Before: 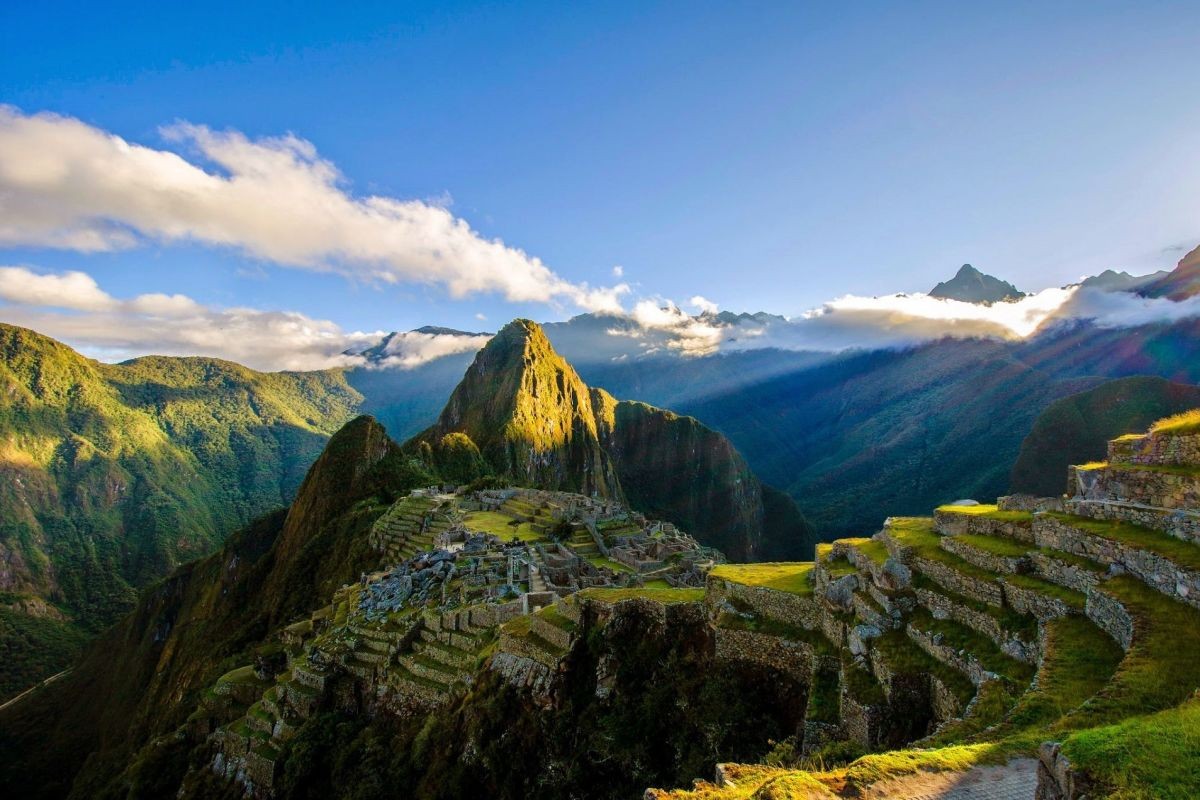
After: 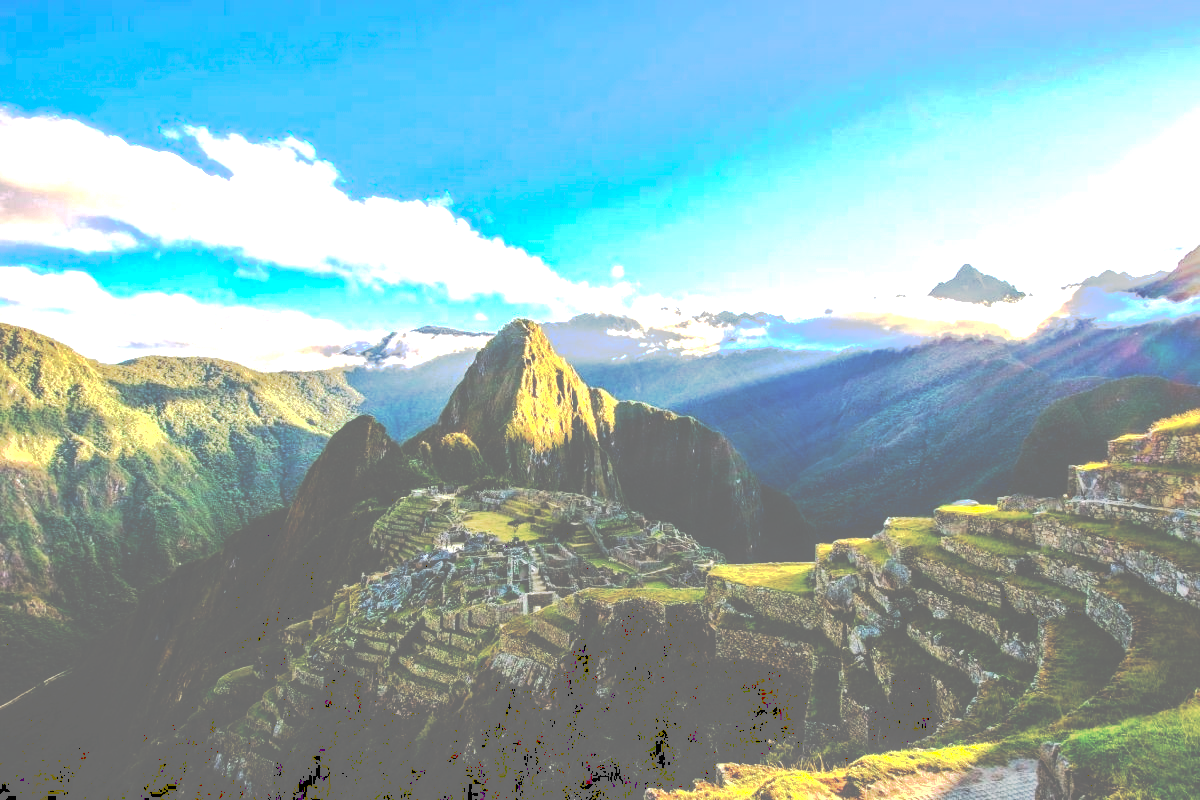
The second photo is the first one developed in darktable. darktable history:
local contrast: detail 130%
exposure: exposure 1.2 EV, compensate highlight preservation false
tone curve: curves: ch0 [(0, 0) (0.003, 0.449) (0.011, 0.449) (0.025, 0.449) (0.044, 0.45) (0.069, 0.453) (0.1, 0.453) (0.136, 0.455) (0.177, 0.458) (0.224, 0.462) (0.277, 0.47) (0.335, 0.491) (0.399, 0.522) (0.468, 0.561) (0.543, 0.619) (0.623, 0.69) (0.709, 0.756) (0.801, 0.802) (0.898, 0.825) (1, 1)], preserve colors none
